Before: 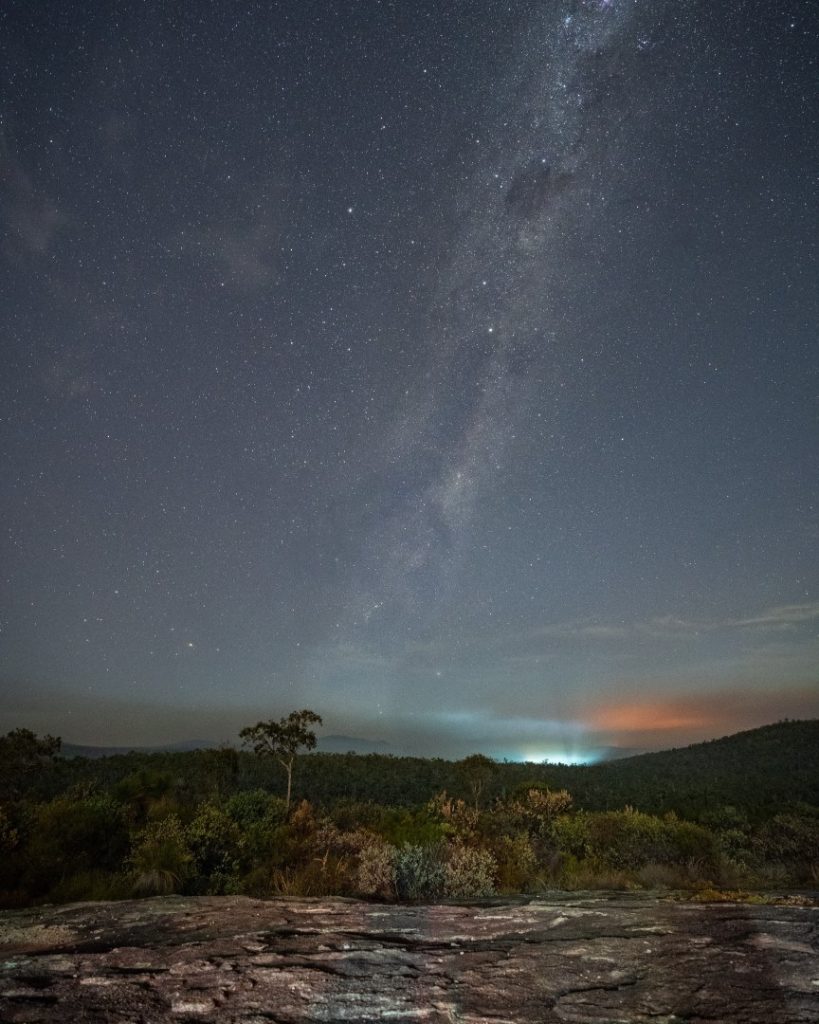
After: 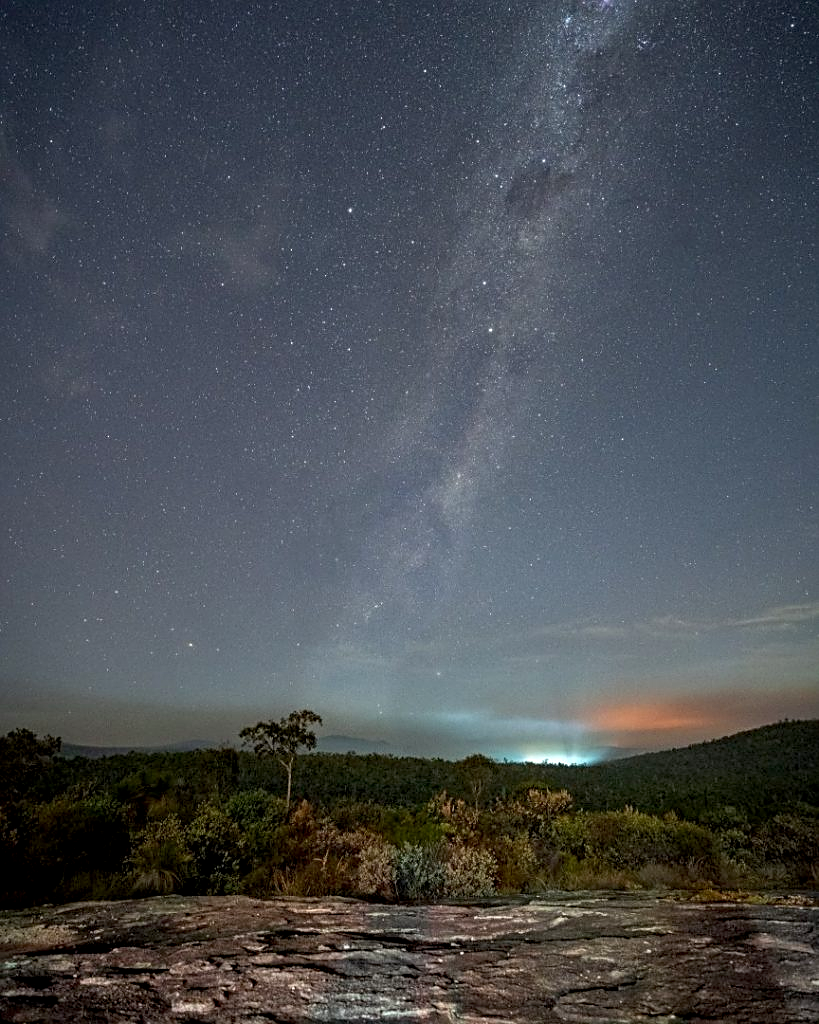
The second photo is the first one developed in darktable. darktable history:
exposure: black level correction 0.005, exposure 0.286 EV, compensate highlight preservation false
sharpen: on, module defaults
shadows and highlights: shadows 22.7, highlights -48.71, soften with gaussian
